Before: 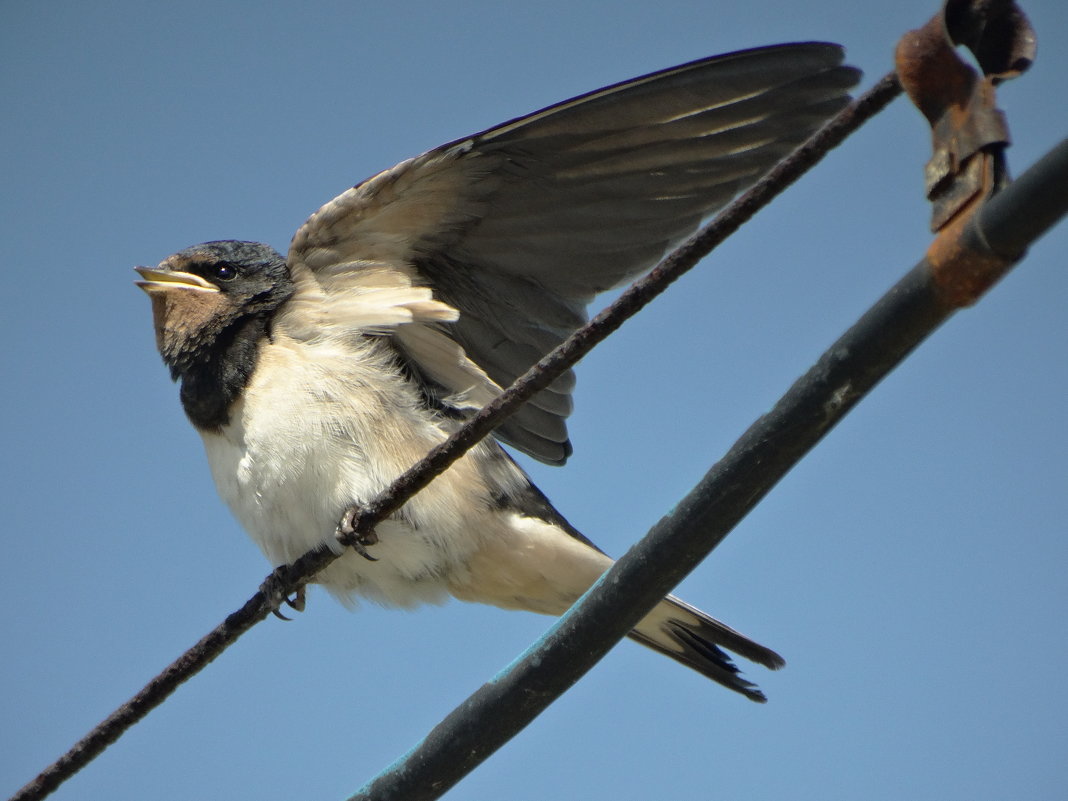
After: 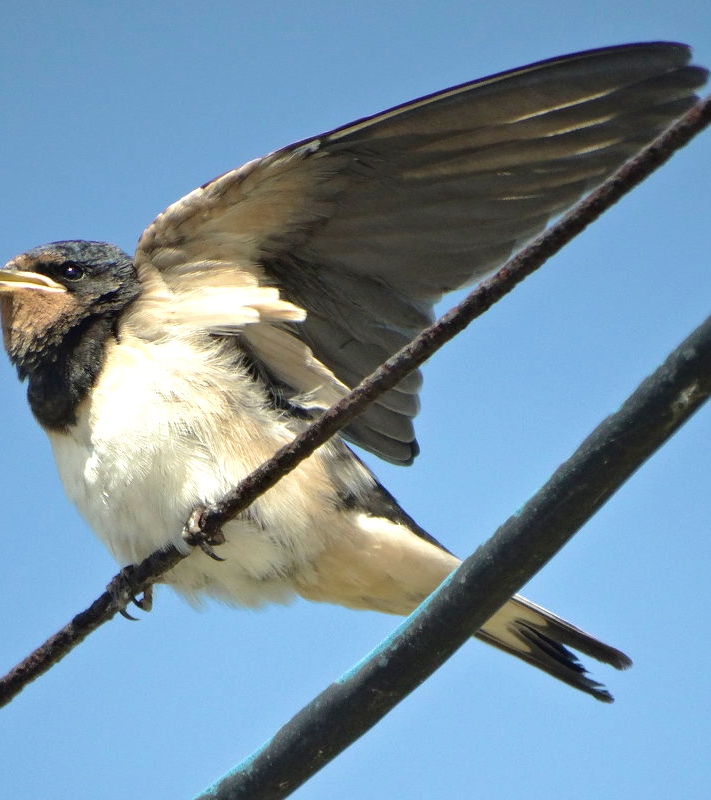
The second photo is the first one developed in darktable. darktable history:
velvia: on, module defaults
crop and rotate: left 14.396%, right 18.941%
exposure: exposure 0.604 EV, compensate highlight preservation false
